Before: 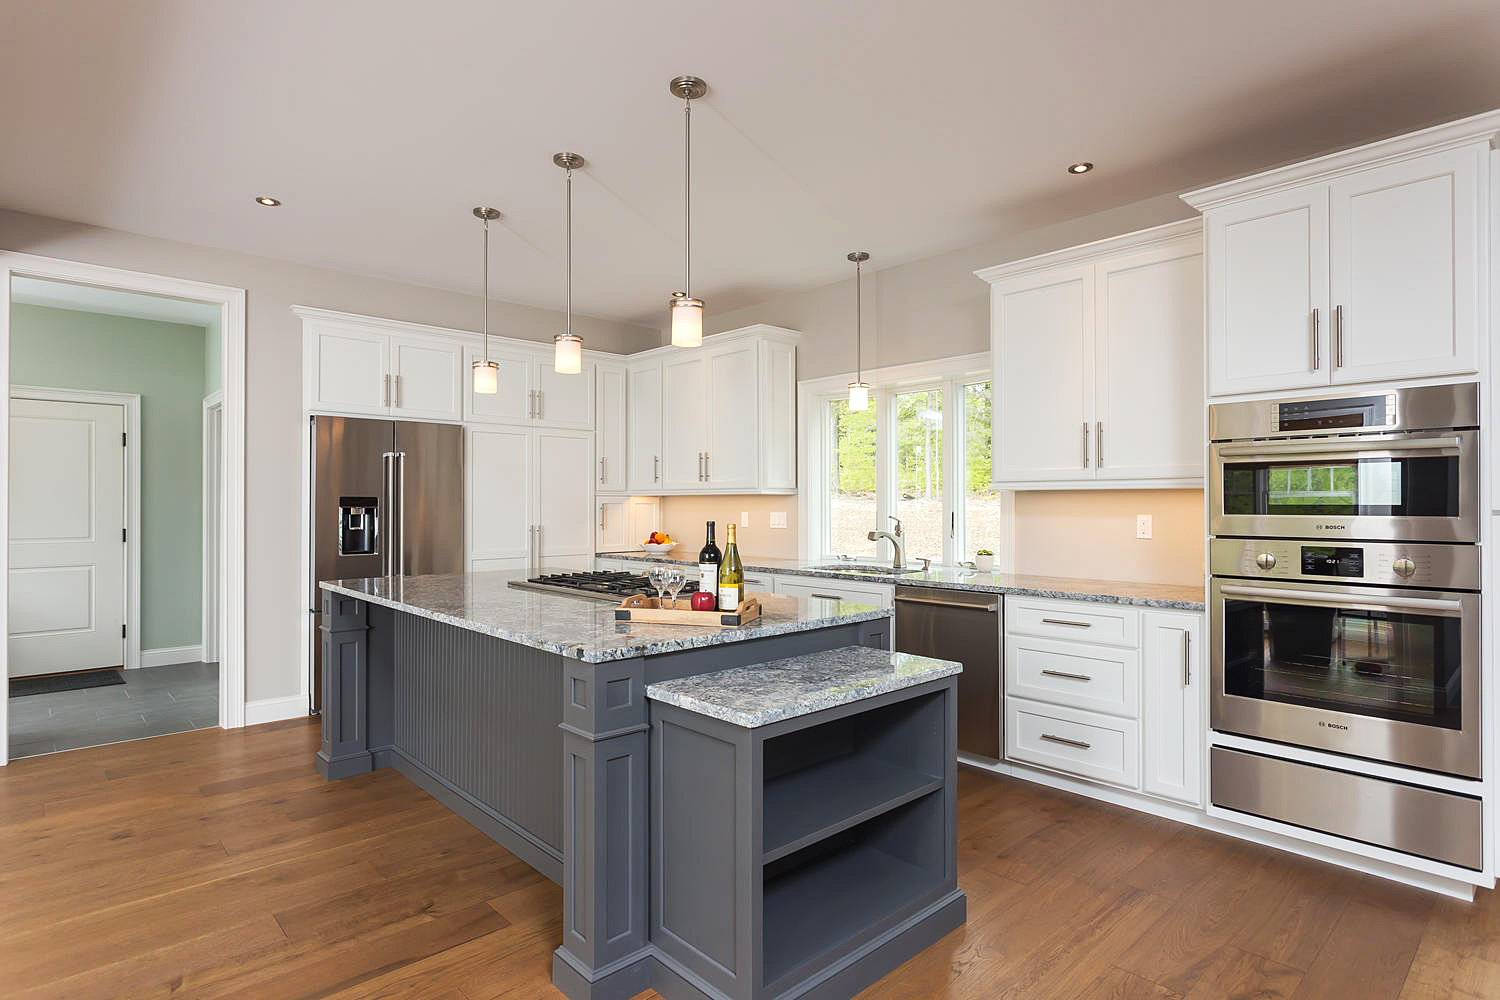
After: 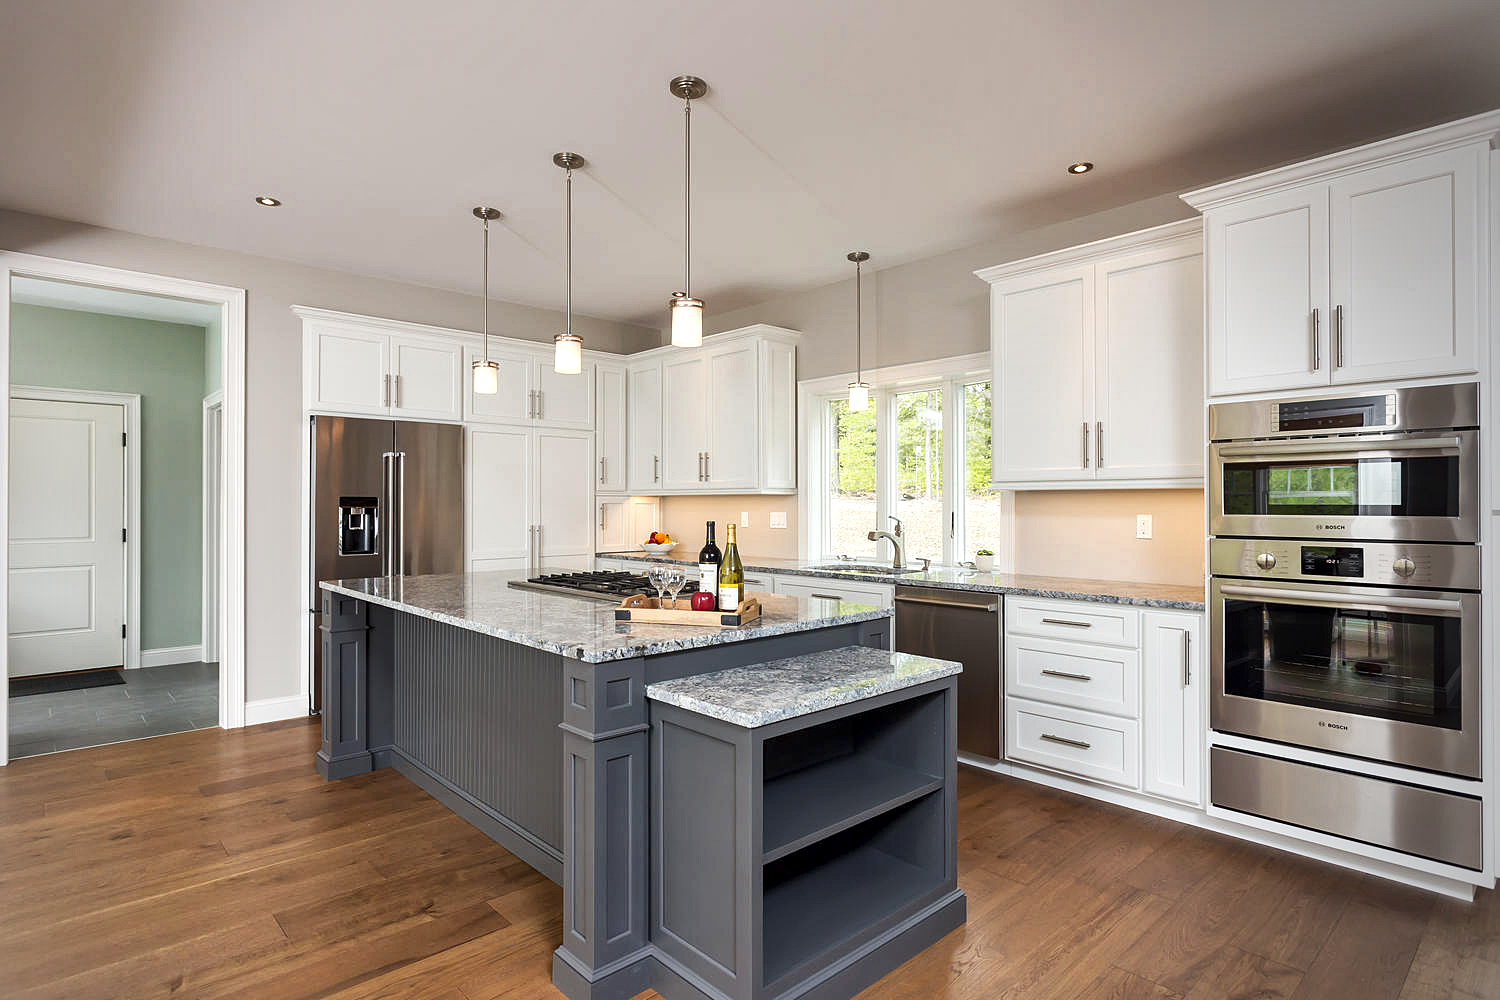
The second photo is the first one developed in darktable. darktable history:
local contrast: mode bilateral grid, contrast 25, coarseness 61, detail 151%, midtone range 0.2
vignetting: center (-0.12, -0.006)
